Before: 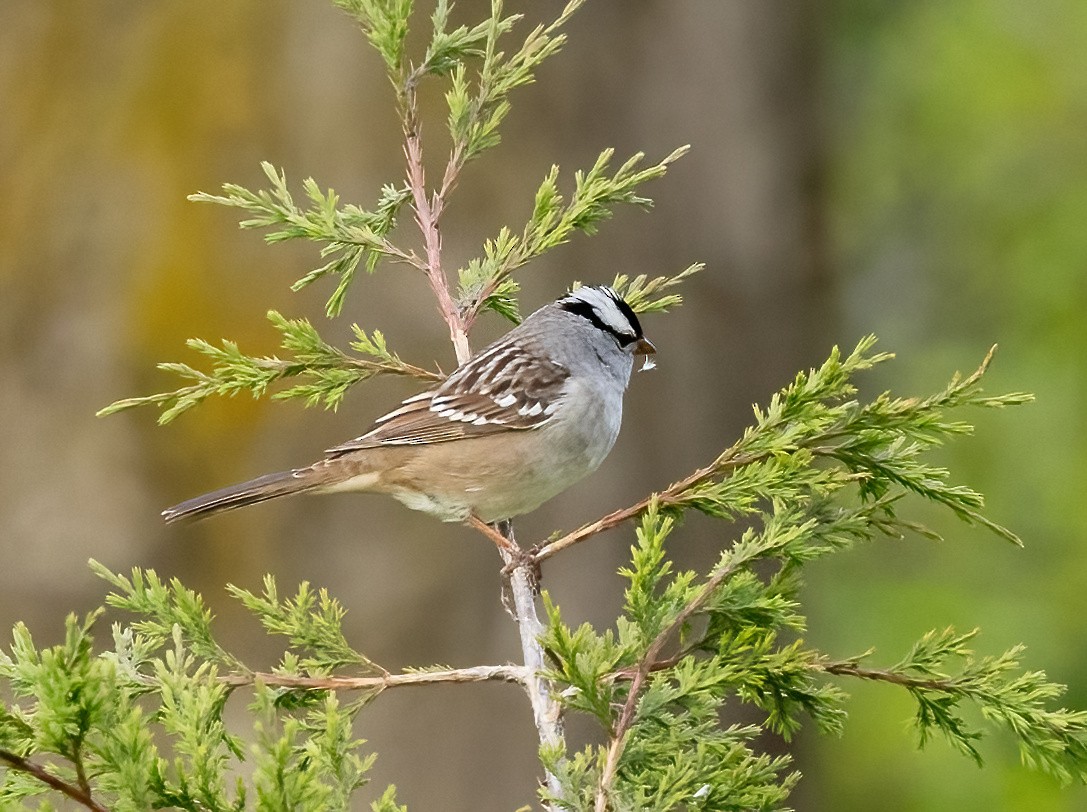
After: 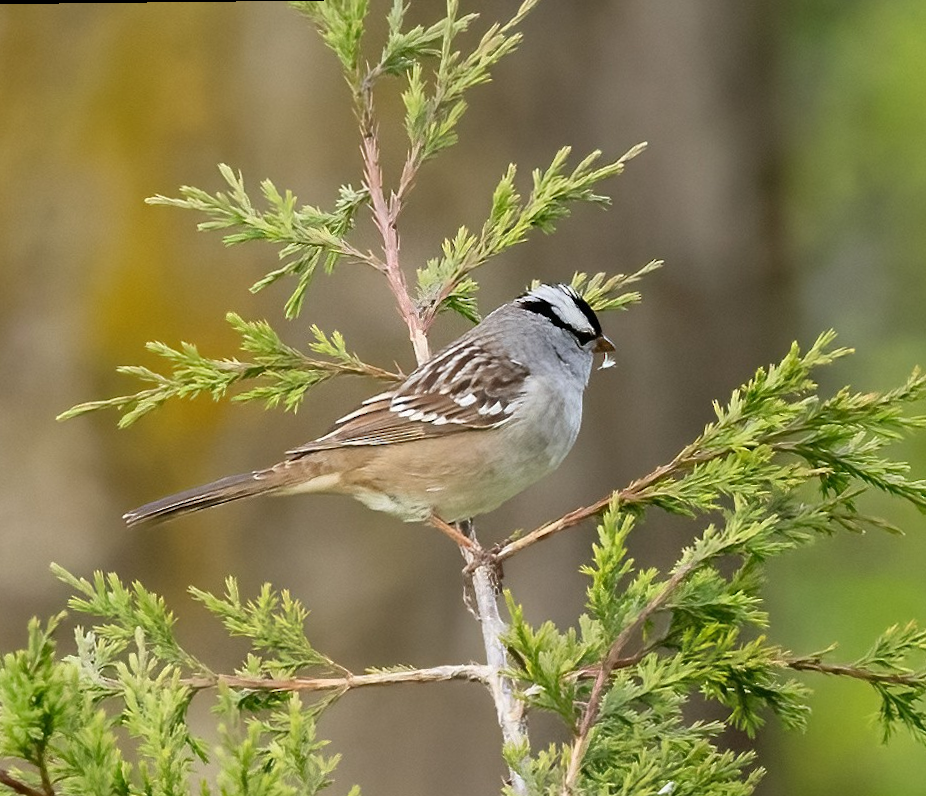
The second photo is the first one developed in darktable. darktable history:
crop and rotate: angle 0.647°, left 4.136%, top 0.894%, right 11.304%, bottom 2.474%
